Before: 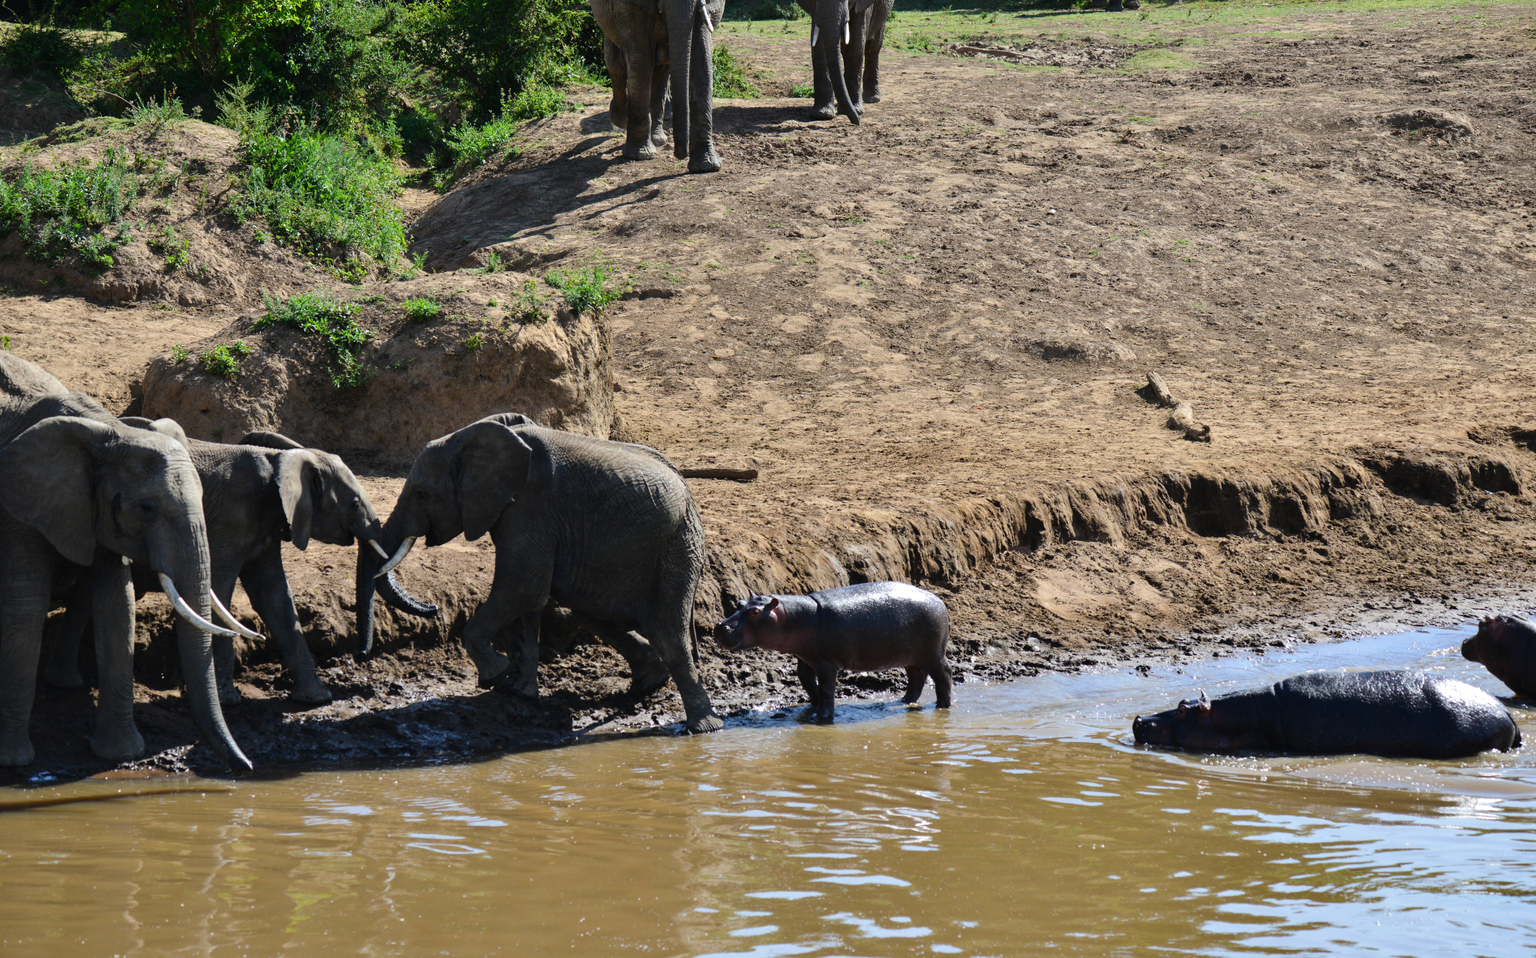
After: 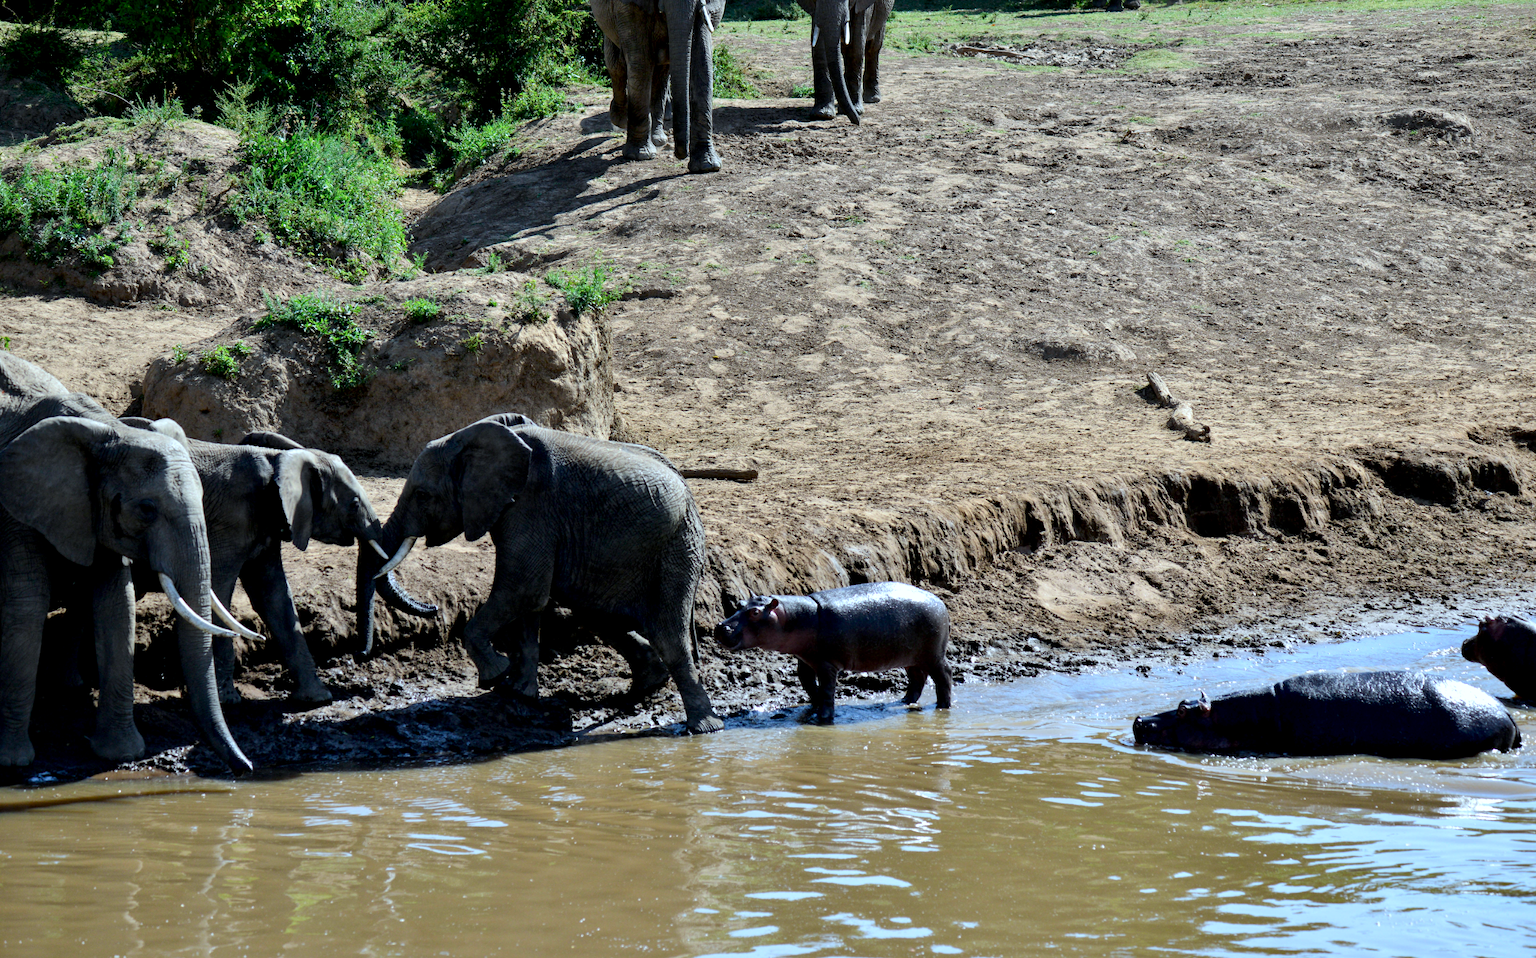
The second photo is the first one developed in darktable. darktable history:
color calibration: illuminant F (fluorescent), F source F9 (Cool White Deluxe 4150 K) – high CRI, x 0.374, y 0.373, temperature 4154.94 K, saturation algorithm version 1 (2020)
local contrast: mode bilateral grid, contrast 20, coarseness 49, detail 119%, midtone range 0.2
contrast brightness saturation: saturation -0.067
exposure: black level correction 0.007, exposure 0.157 EV, compensate exposure bias true, compensate highlight preservation false
